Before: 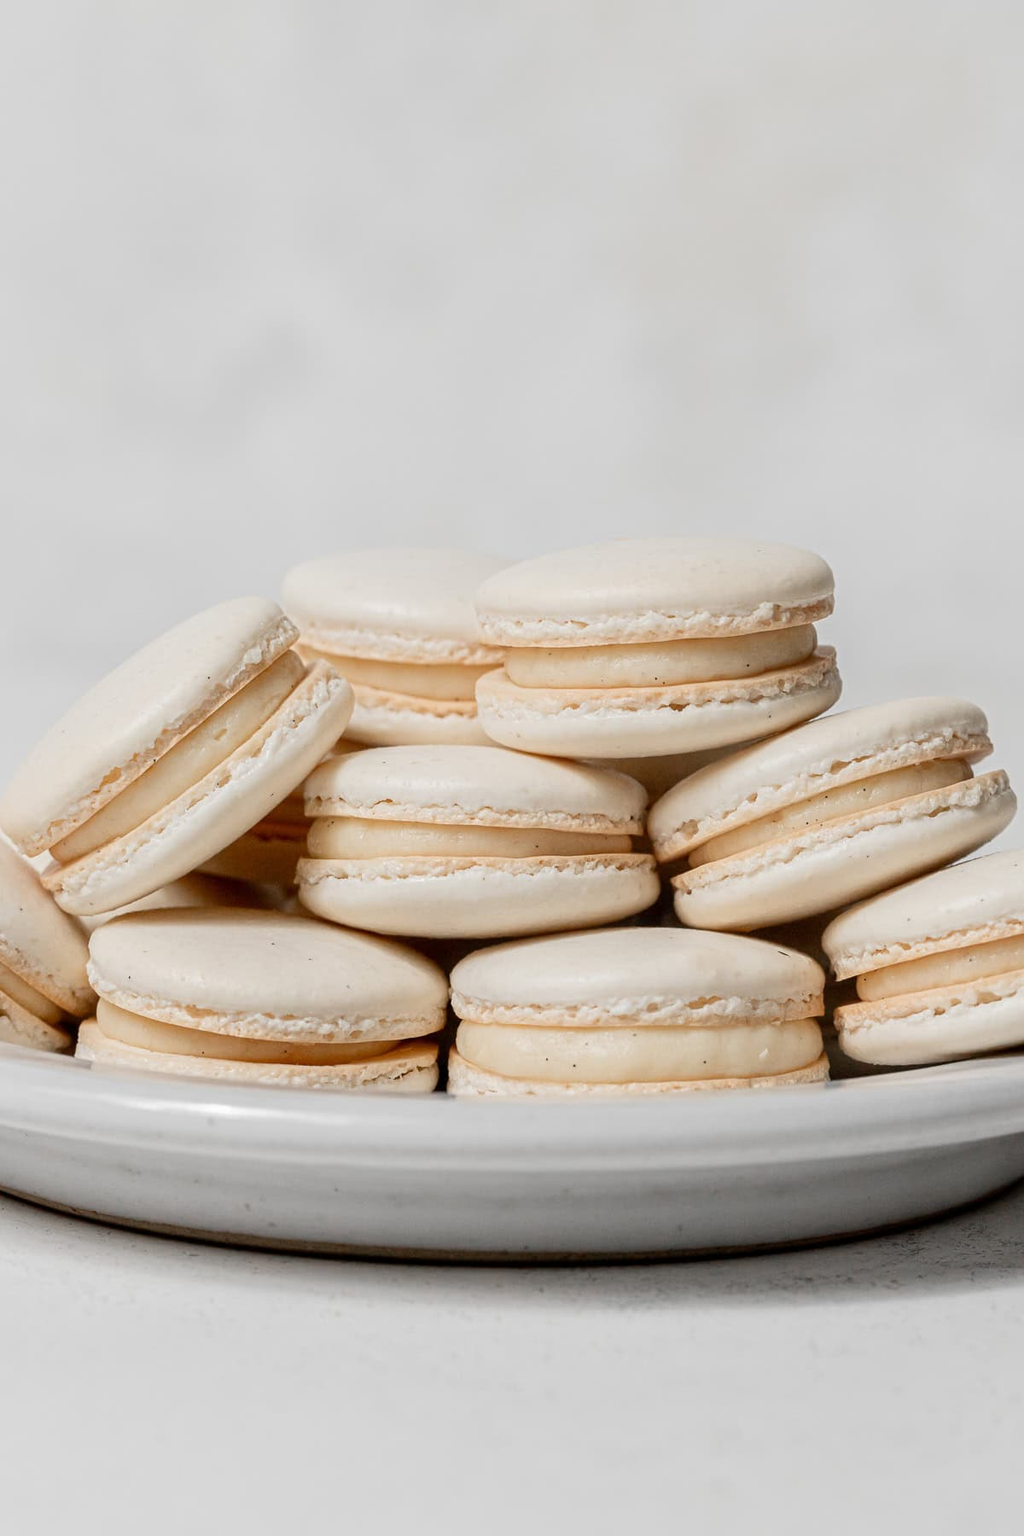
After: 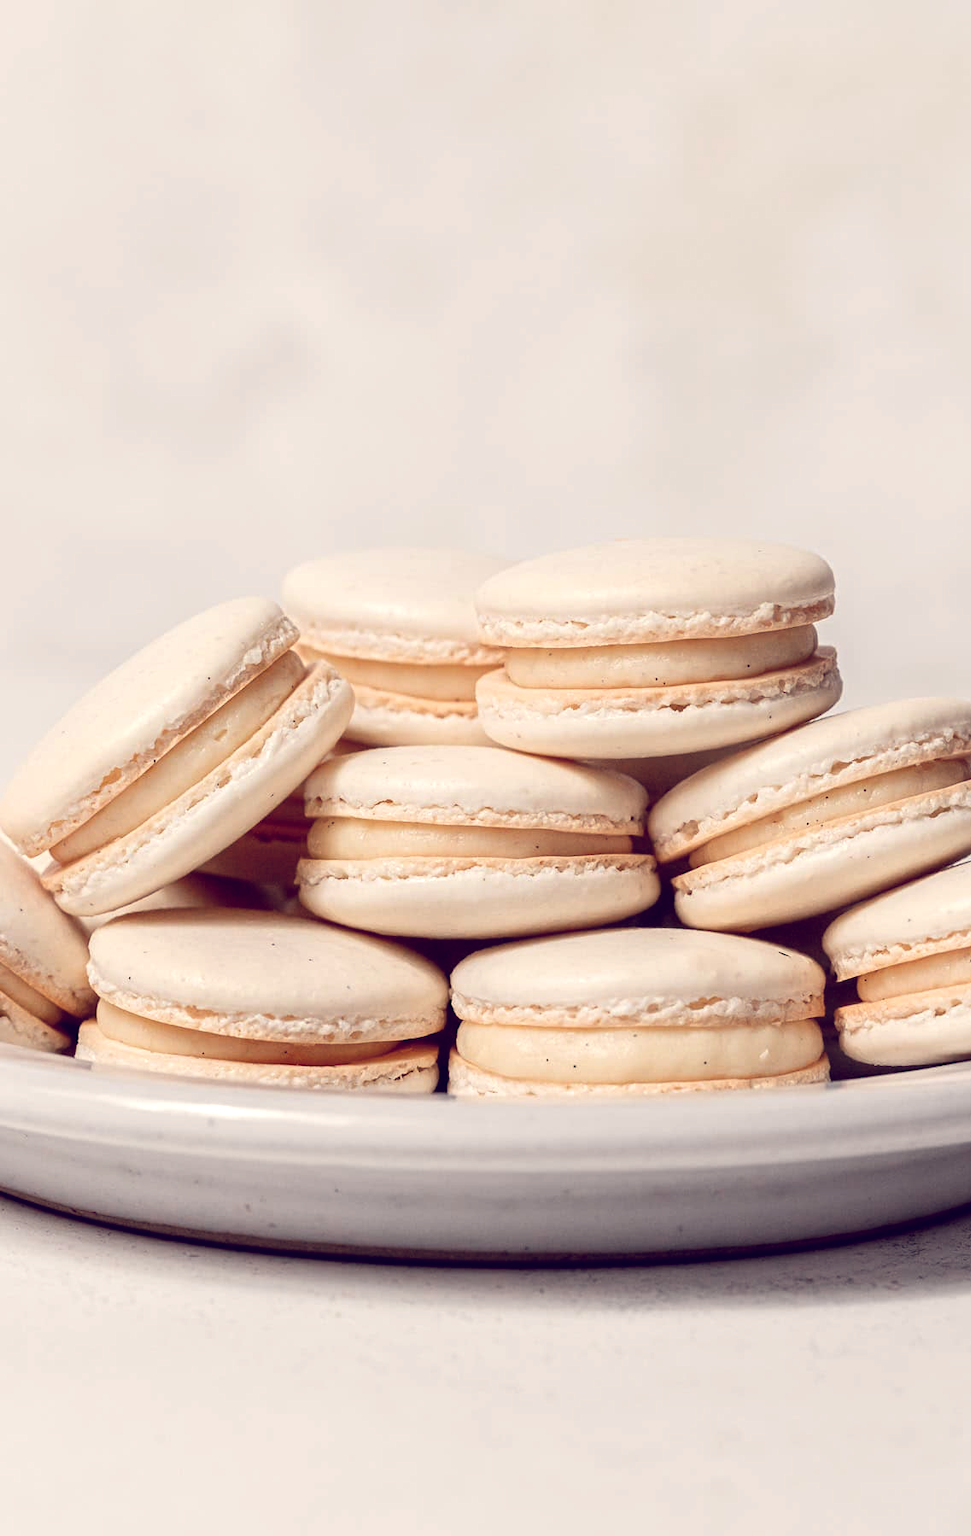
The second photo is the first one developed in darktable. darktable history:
crop and rotate: right 5.167%
color balance: lift [1.001, 0.997, 0.99, 1.01], gamma [1.007, 1, 0.975, 1.025], gain [1, 1.065, 1.052, 0.935], contrast 13.25%
